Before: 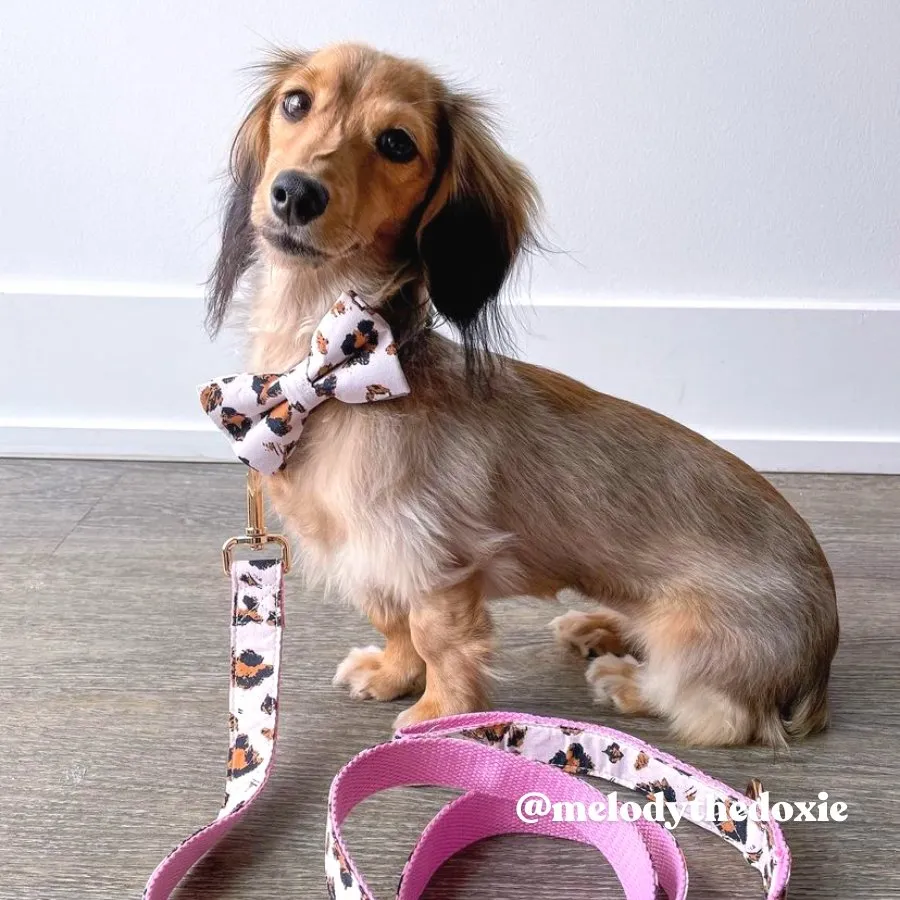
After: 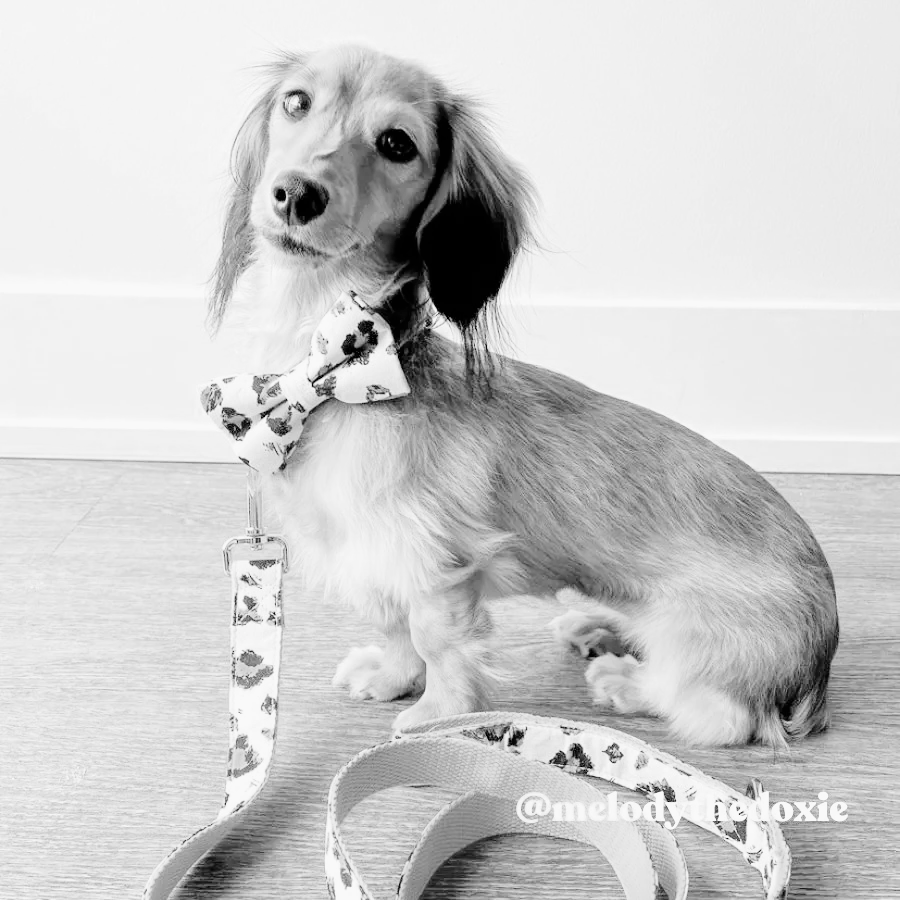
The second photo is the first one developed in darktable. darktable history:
monochrome: on, module defaults
exposure: black level correction 0, exposure 1.741 EV, compensate exposure bias true, compensate highlight preservation false
filmic rgb: black relative exposure -4.14 EV, white relative exposure 5.1 EV, hardness 2.11, contrast 1.165
